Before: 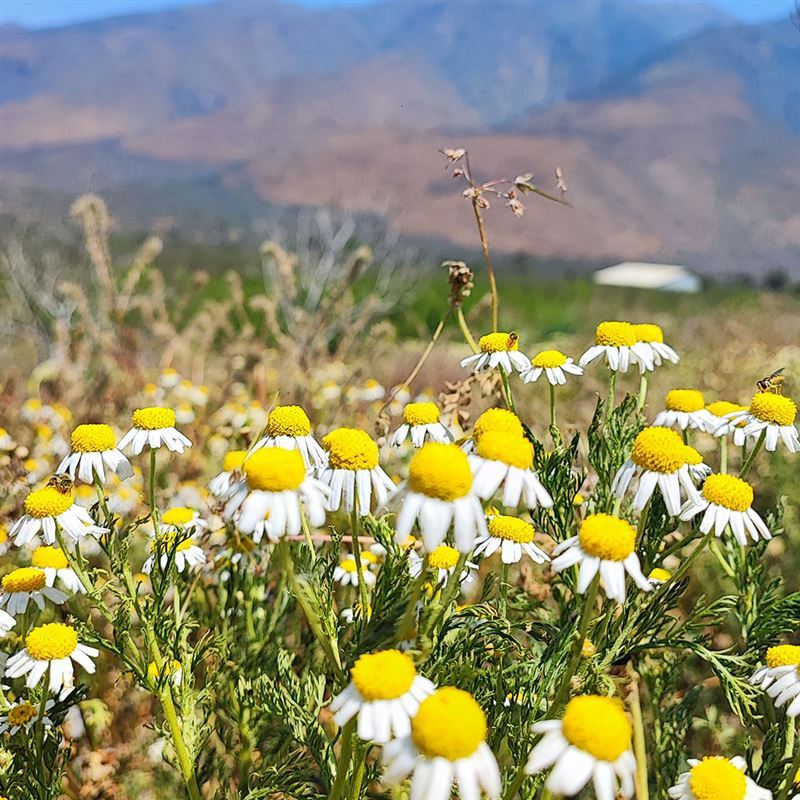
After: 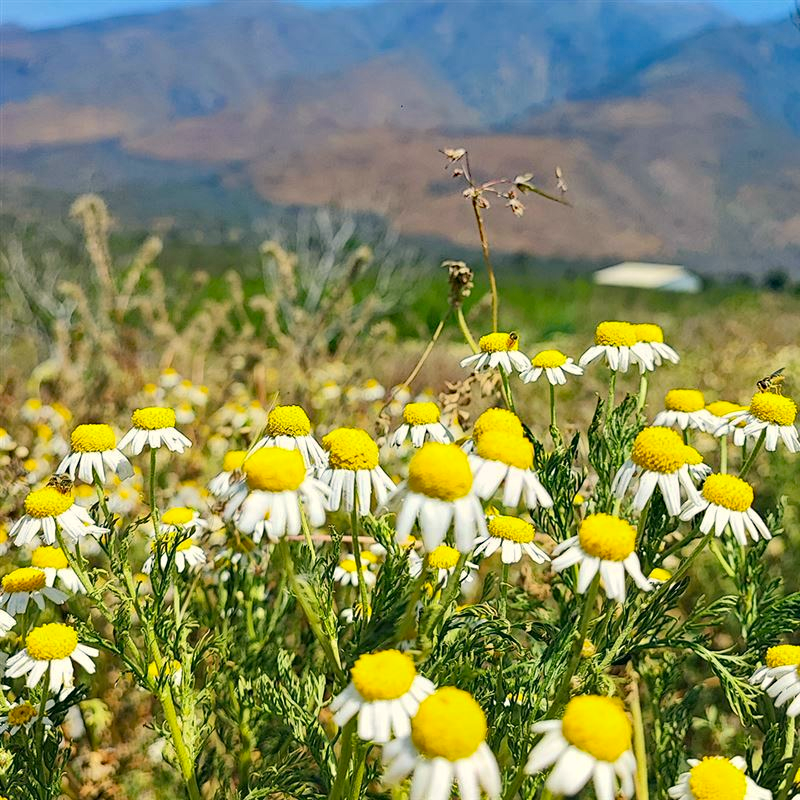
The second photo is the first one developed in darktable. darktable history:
color correction: highlights a* -0.497, highlights b* 9.53, shadows a* -8.85, shadows b* 0.928
haze removal: strength 0.302, distance 0.255, adaptive false
